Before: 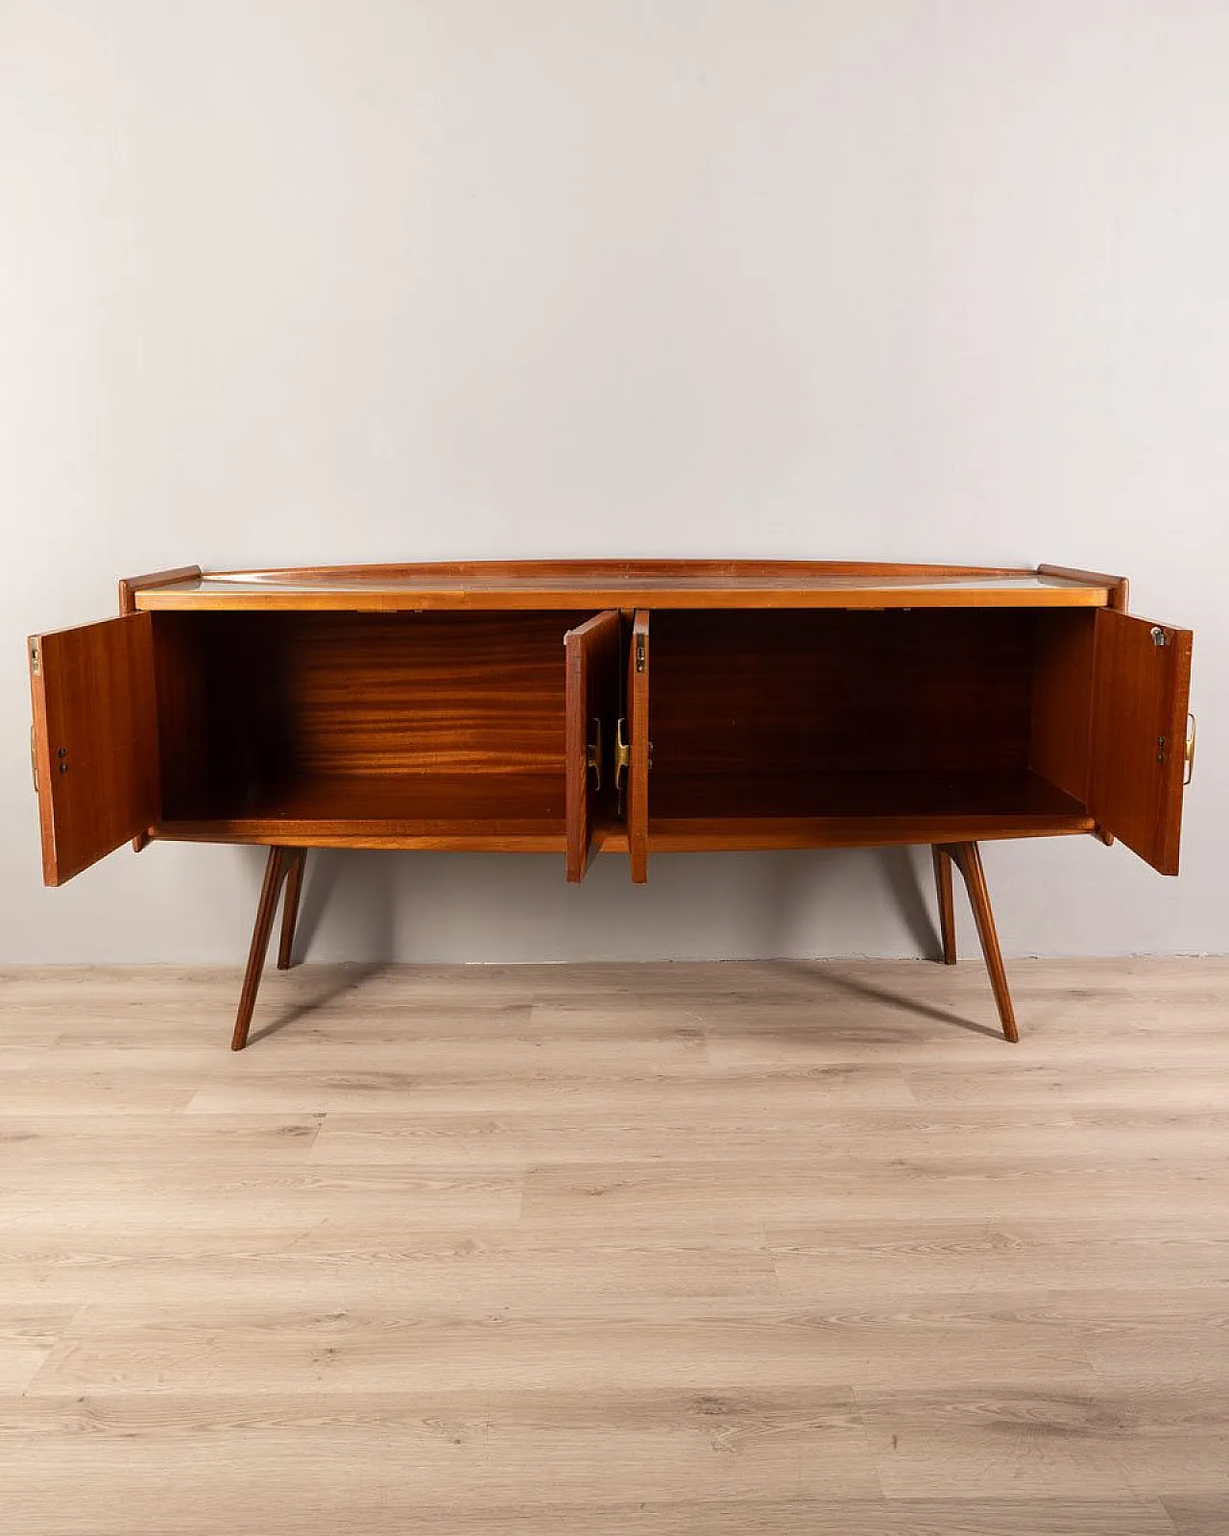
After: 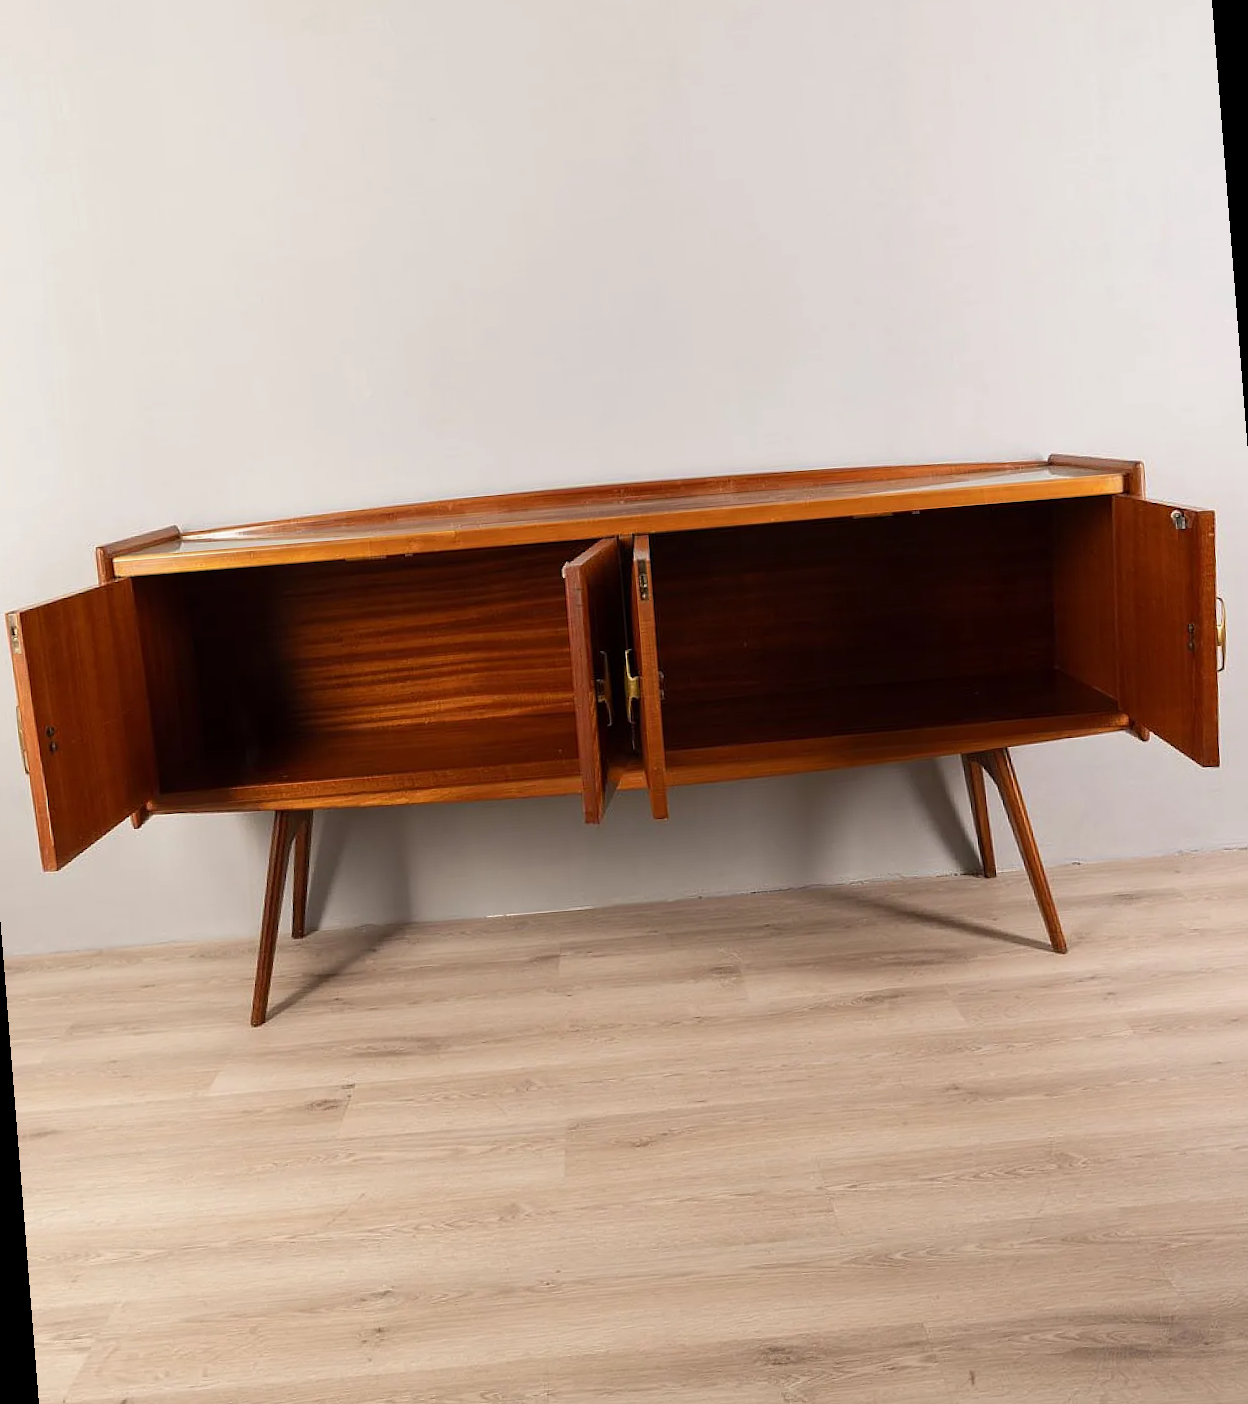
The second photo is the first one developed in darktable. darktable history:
exposure: exposure -0.048 EV, compensate highlight preservation false
rotate and perspective: rotation -4.57°, crop left 0.054, crop right 0.944, crop top 0.087, crop bottom 0.914
